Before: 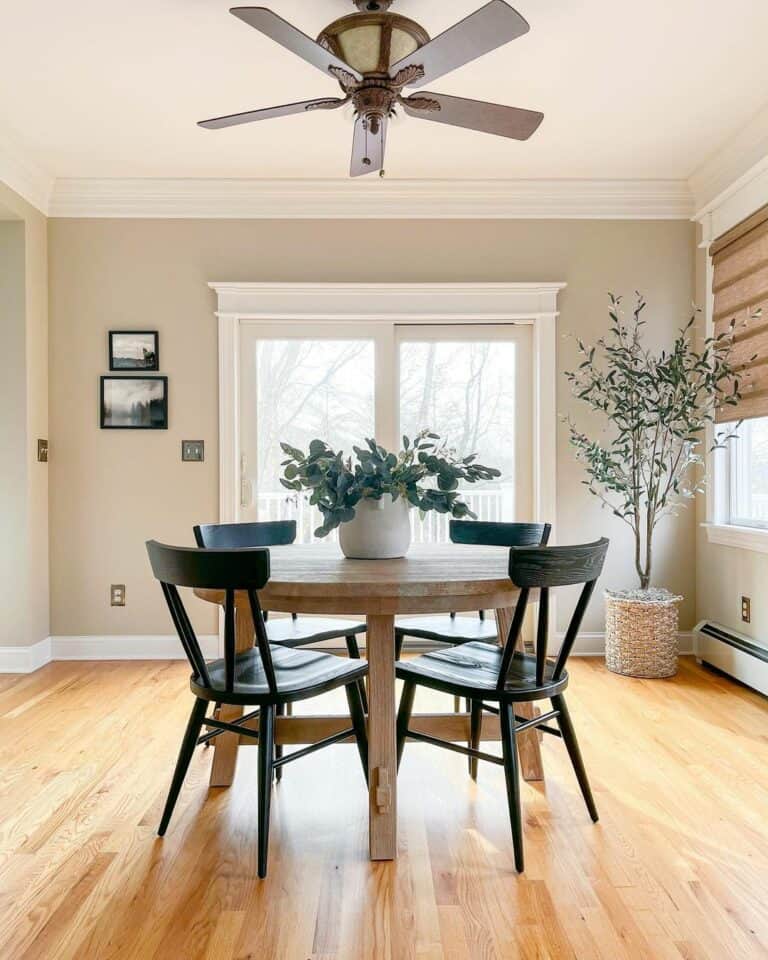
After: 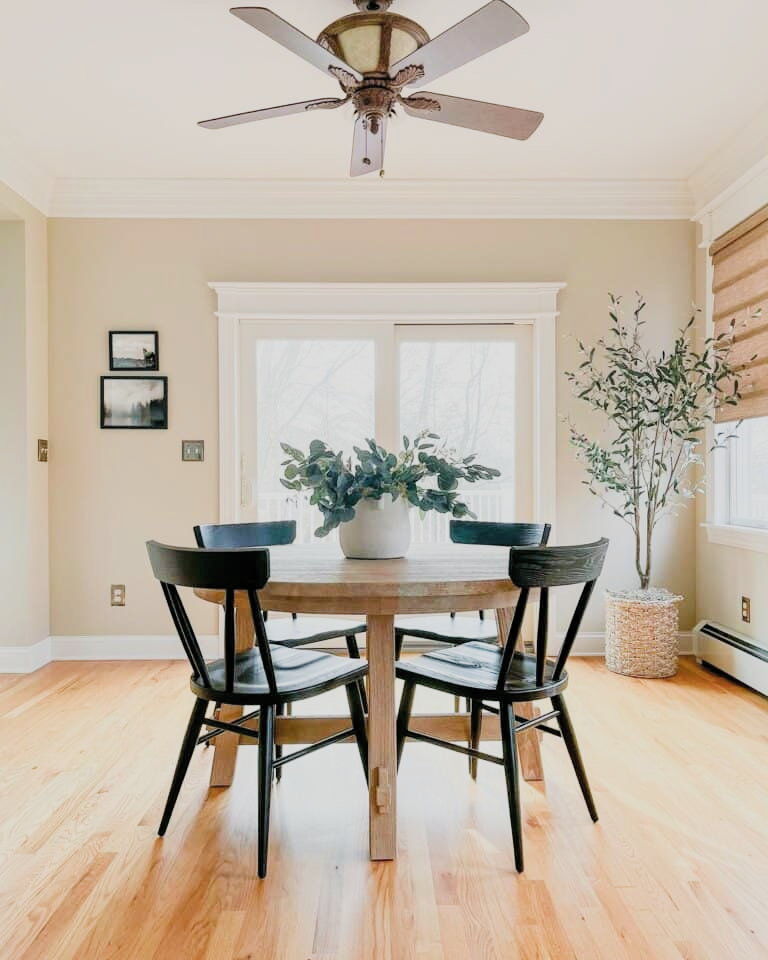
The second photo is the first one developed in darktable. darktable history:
exposure: exposure 0.604 EV, compensate exposure bias true, compensate highlight preservation false
filmic rgb: black relative exposure -7.65 EV, white relative exposure 4.56 EV, hardness 3.61, color science v5 (2021), contrast in shadows safe, contrast in highlights safe
